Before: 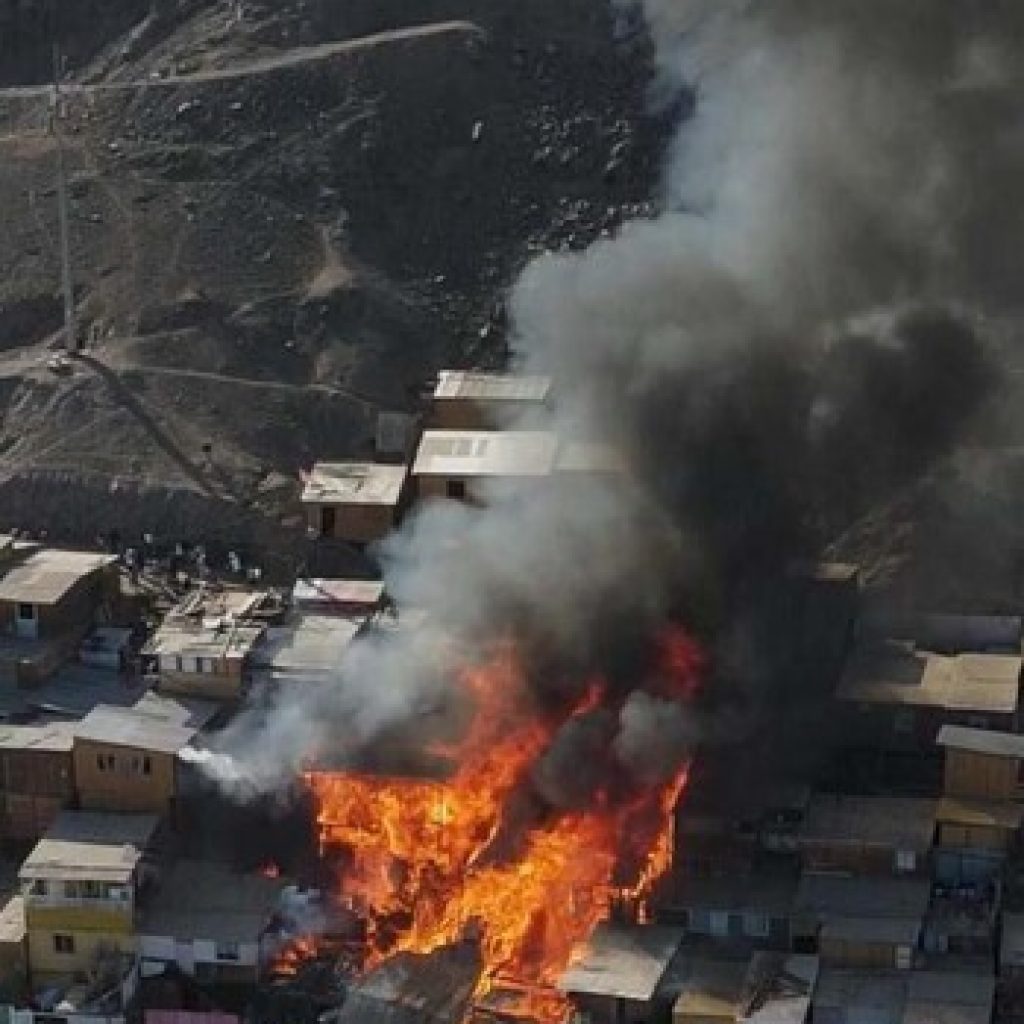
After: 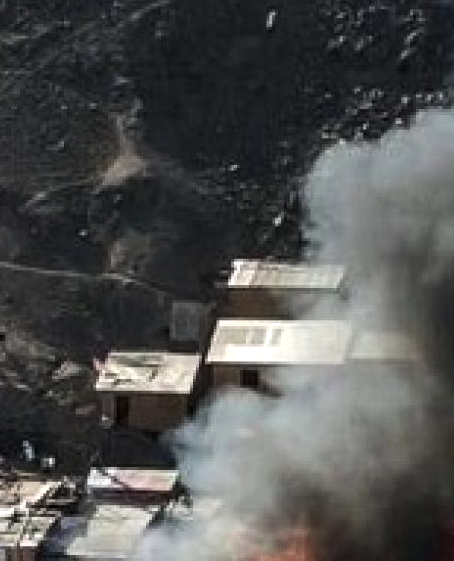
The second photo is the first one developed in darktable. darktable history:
tone equalizer: -8 EV -0.717 EV, -7 EV -0.736 EV, -6 EV -0.56 EV, -5 EV -0.388 EV, -3 EV 0.381 EV, -2 EV 0.6 EV, -1 EV 0.69 EV, +0 EV 0.724 EV, edges refinement/feathering 500, mask exposure compensation -1.57 EV, preserve details no
local contrast: on, module defaults
crop: left 20.13%, top 10.892%, right 35.445%, bottom 34.273%
color zones: curves: ch0 [(0.068, 0.464) (0.25, 0.5) (0.48, 0.508) (0.75, 0.536) (0.886, 0.476) (0.967, 0.456)]; ch1 [(0.066, 0.456) (0.25, 0.5) (0.616, 0.508) (0.746, 0.56) (0.934, 0.444)]
